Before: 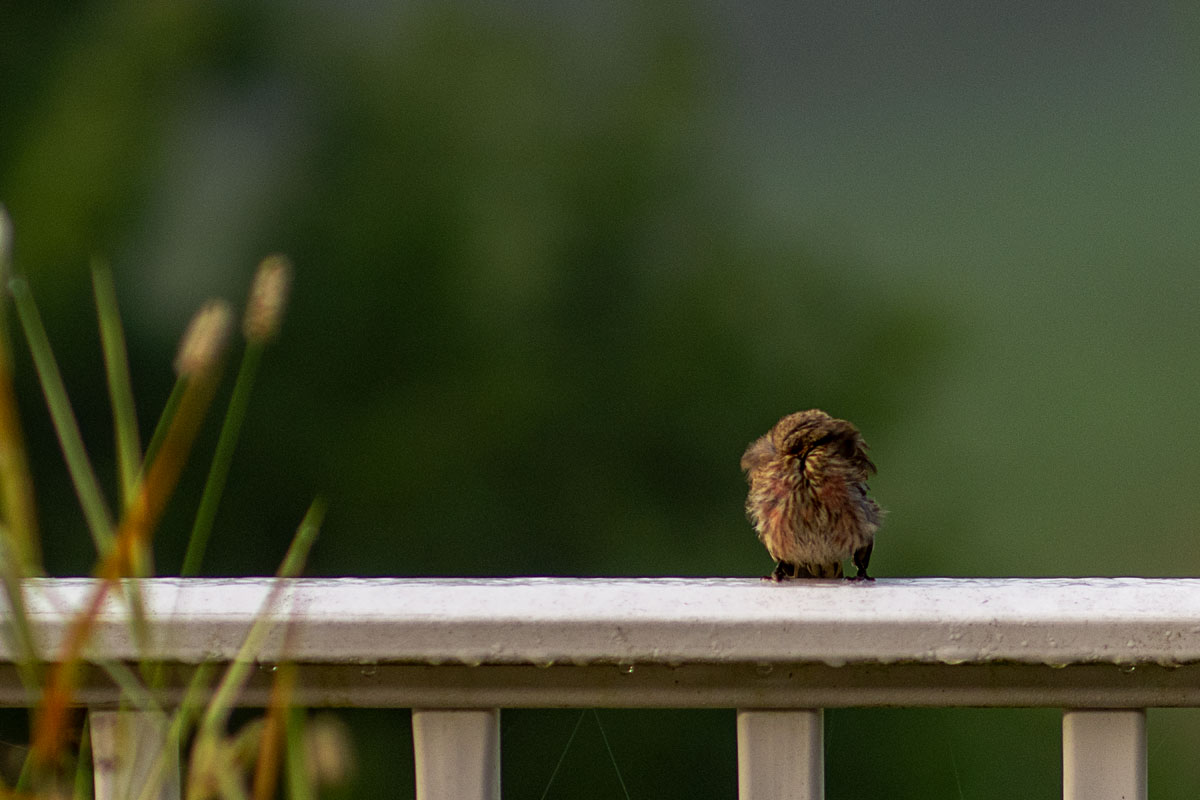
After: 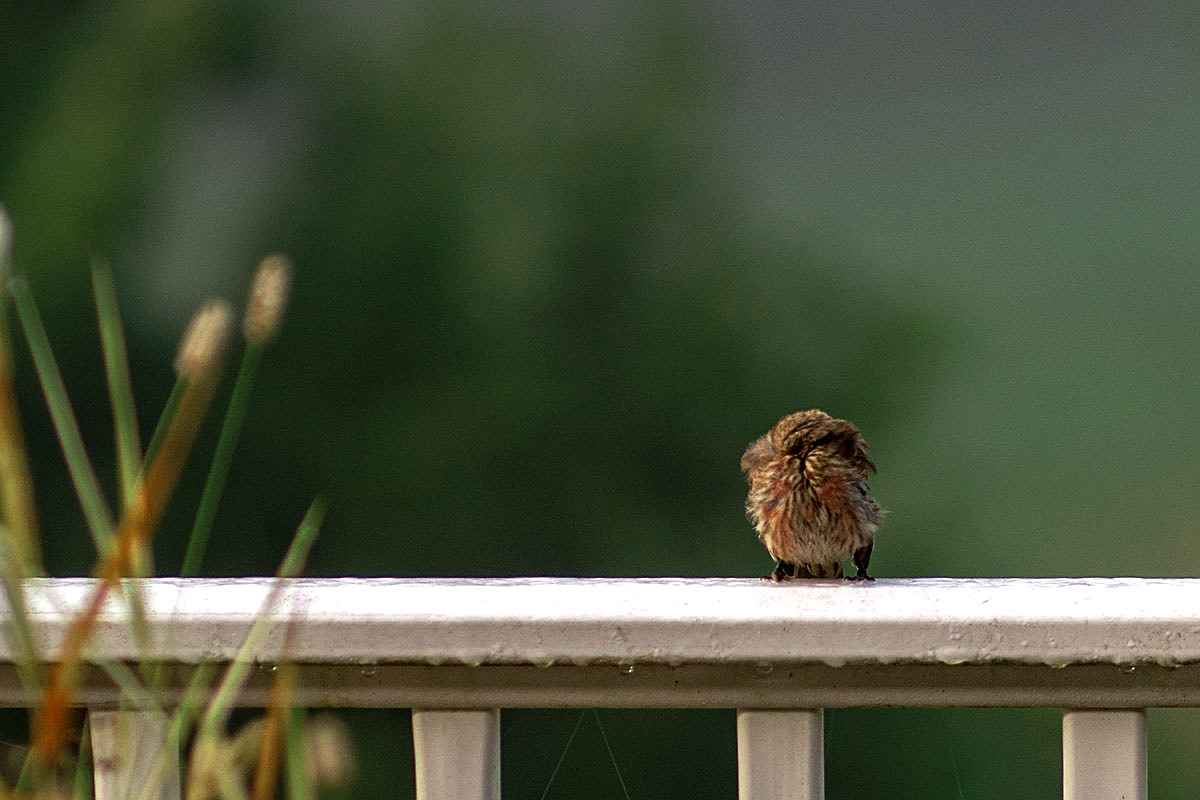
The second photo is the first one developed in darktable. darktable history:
color zones: curves: ch0 [(0, 0.5) (0.125, 0.4) (0.25, 0.5) (0.375, 0.4) (0.5, 0.4) (0.625, 0.35) (0.75, 0.35) (0.875, 0.5)]; ch1 [(0, 0.35) (0.125, 0.45) (0.25, 0.35) (0.375, 0.35) (0.5, 0.35) (0.625, 0.35) (0.75, 0.45) (0.875, 0.35)]; ch2 [(0, 0.6) (0.125, 0.5) (0.25, 0.5) (0.375, 0.6) (0.5, 0.6) (0.625, 0.5) (0.75, 0.5) (0.875, 0.5)]
contrast brightness saturation: saturation 0.101
sharpen: radius 1.021
exposure: black level correction 0, exposure 0.498 EV, compensate highlight preservation false
